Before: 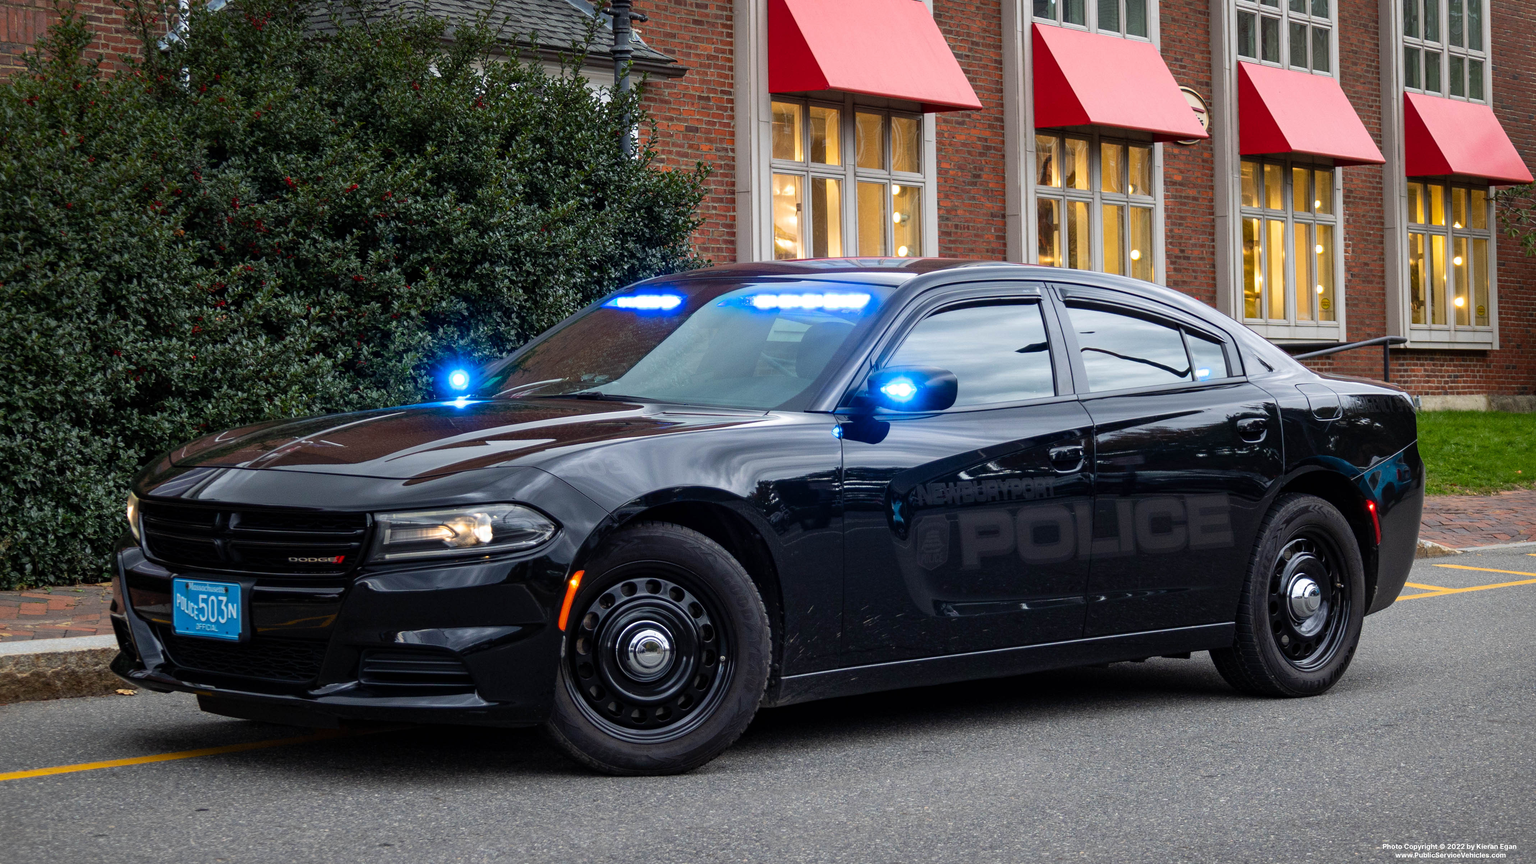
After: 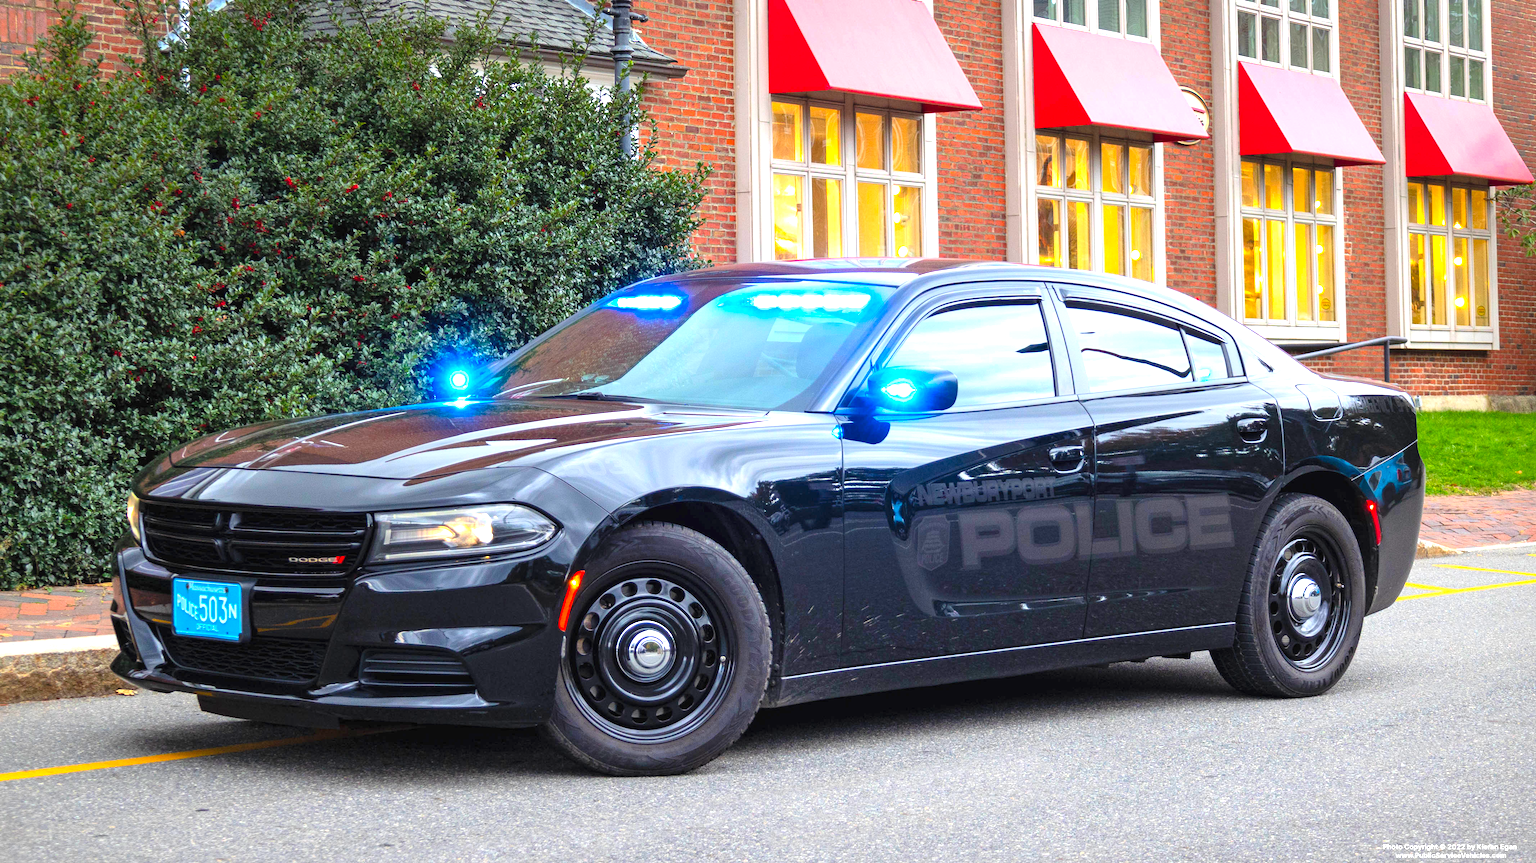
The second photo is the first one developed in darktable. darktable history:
exposure: black level correction 0, exposure 1.2 EV, compensate highlight preservation false
contrast brightness saturation: contrast 0.066, brightness 0.171, saturation 0.407
